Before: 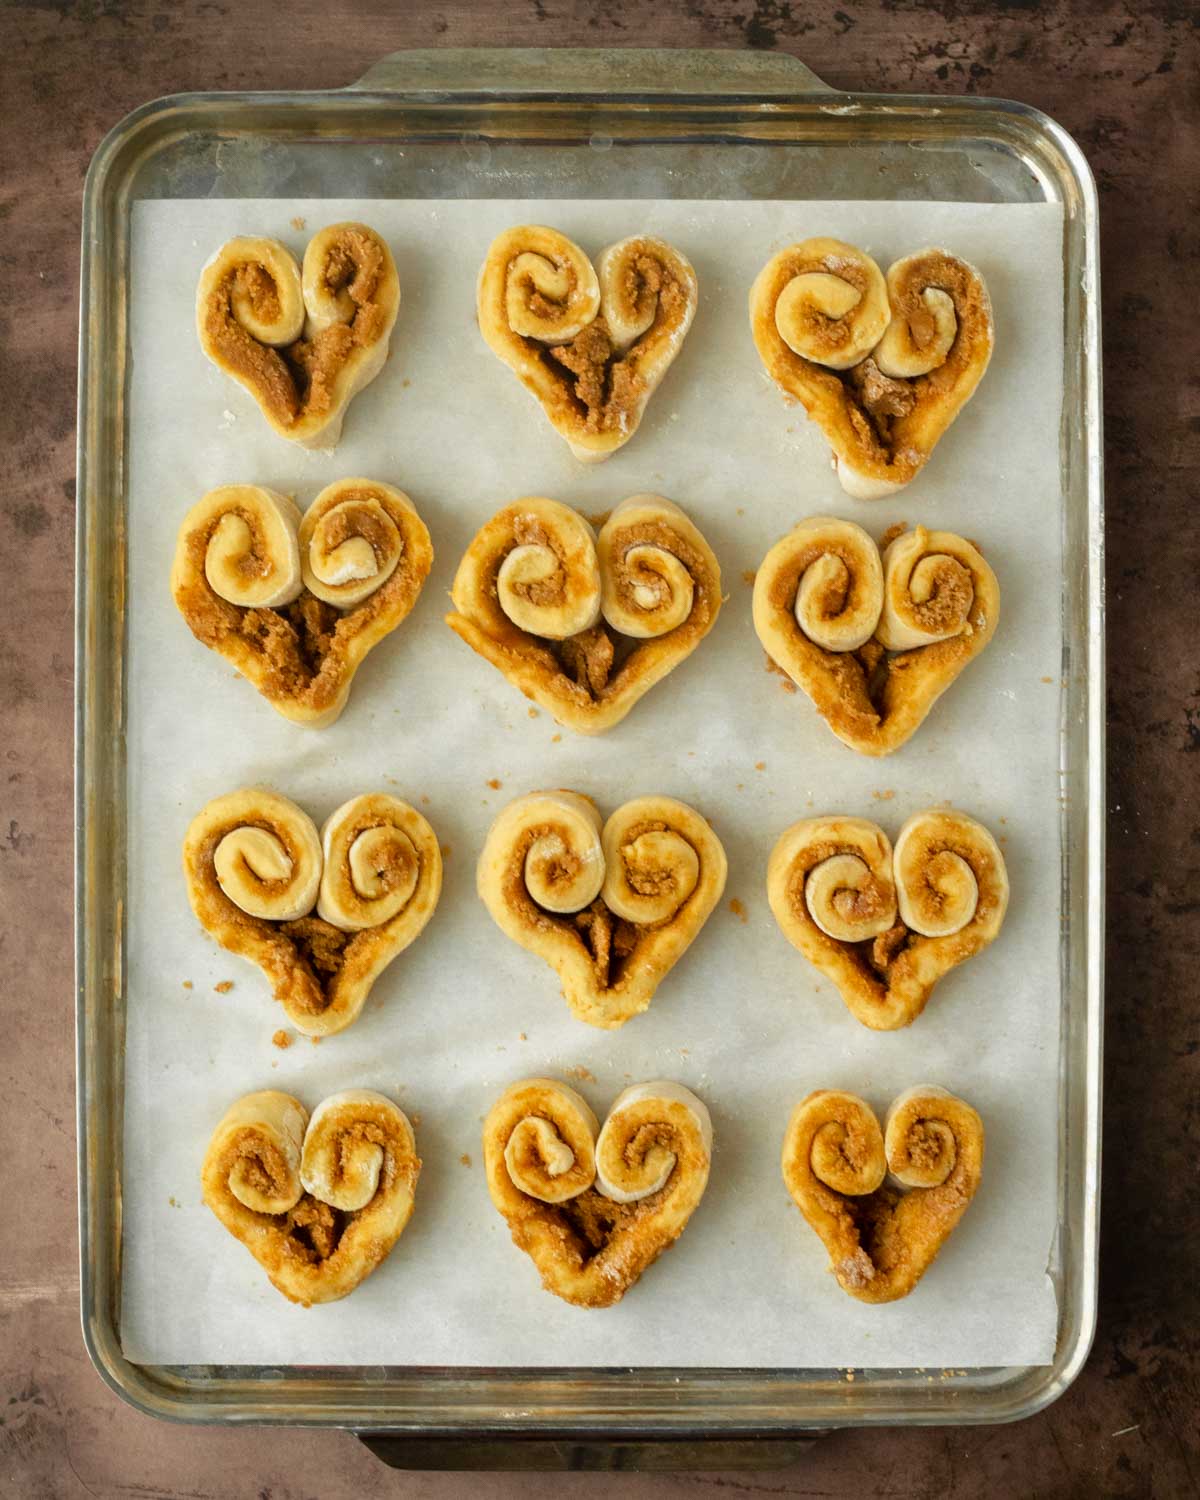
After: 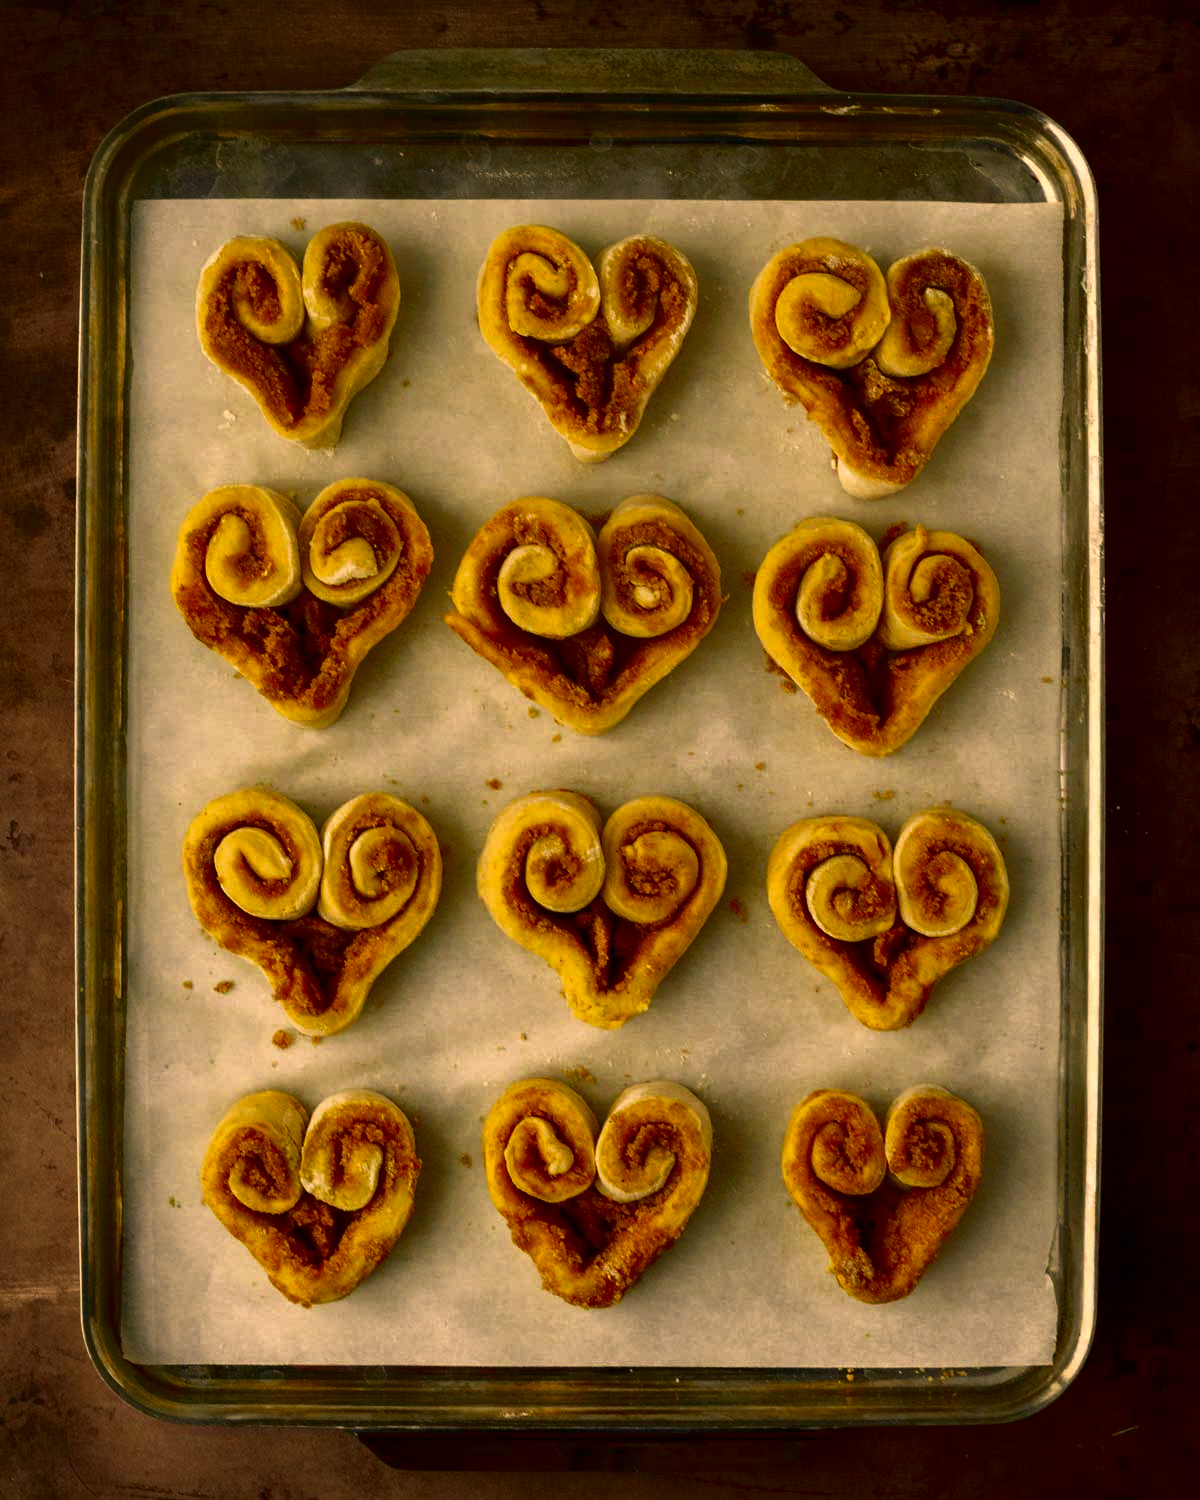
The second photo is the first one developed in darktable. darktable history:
contrast brightness saturation: contrast 0.09, brightness -0.59, saturation 0.17
color correction: highlights a* 15, highlights b* 31.55
velvia: strength 15%
